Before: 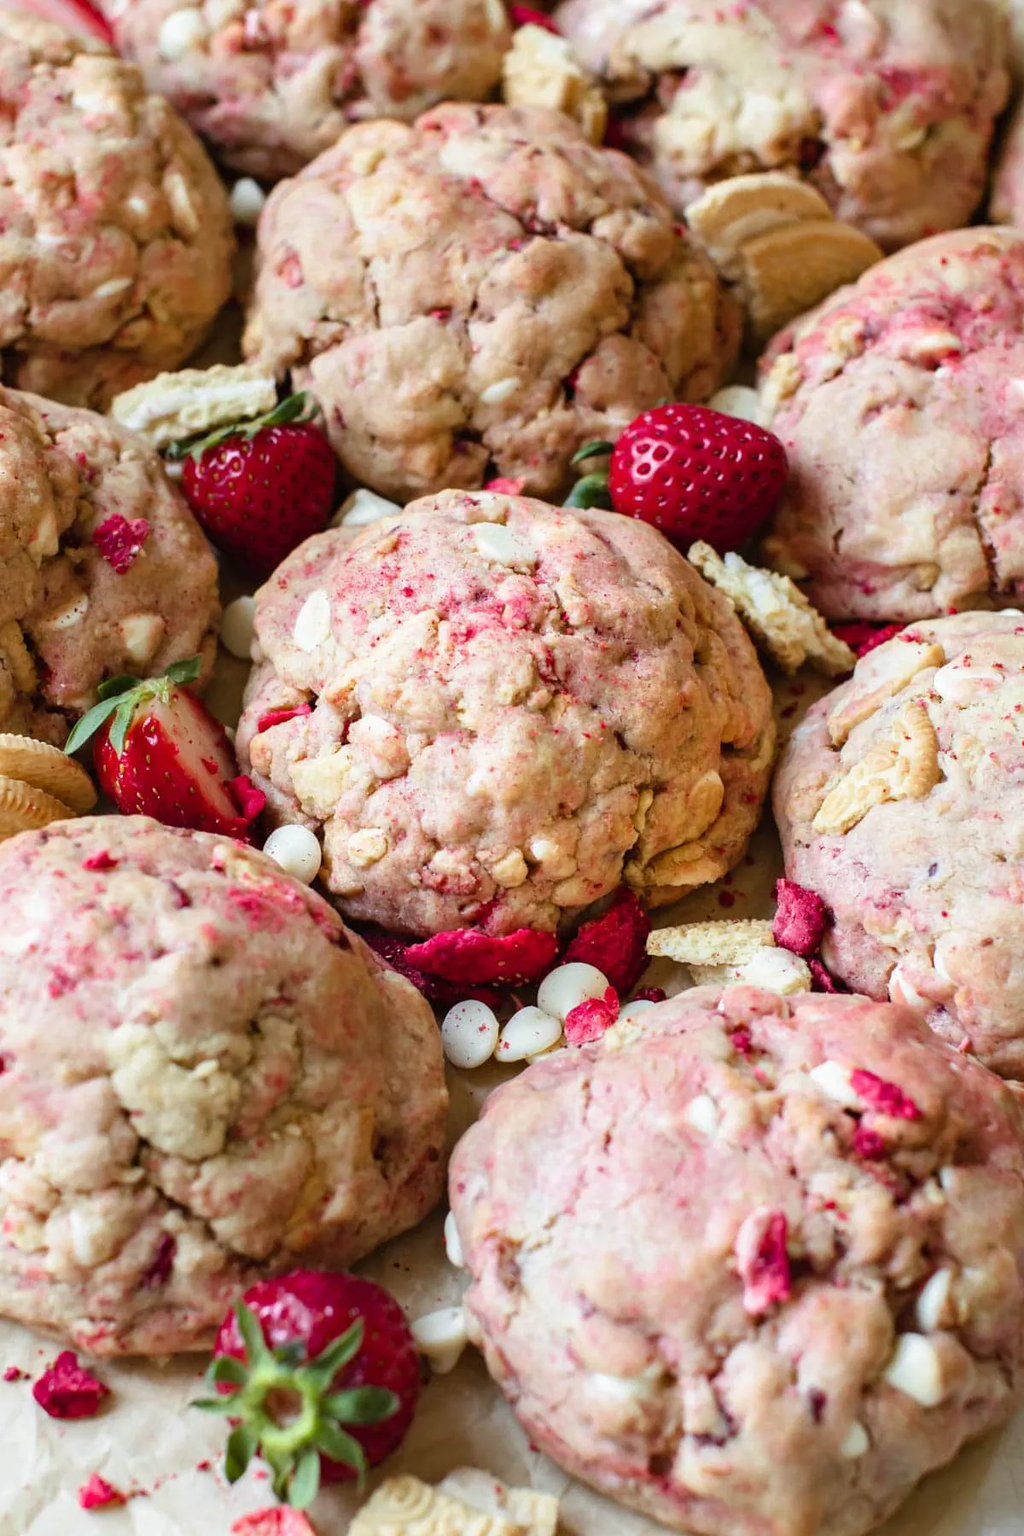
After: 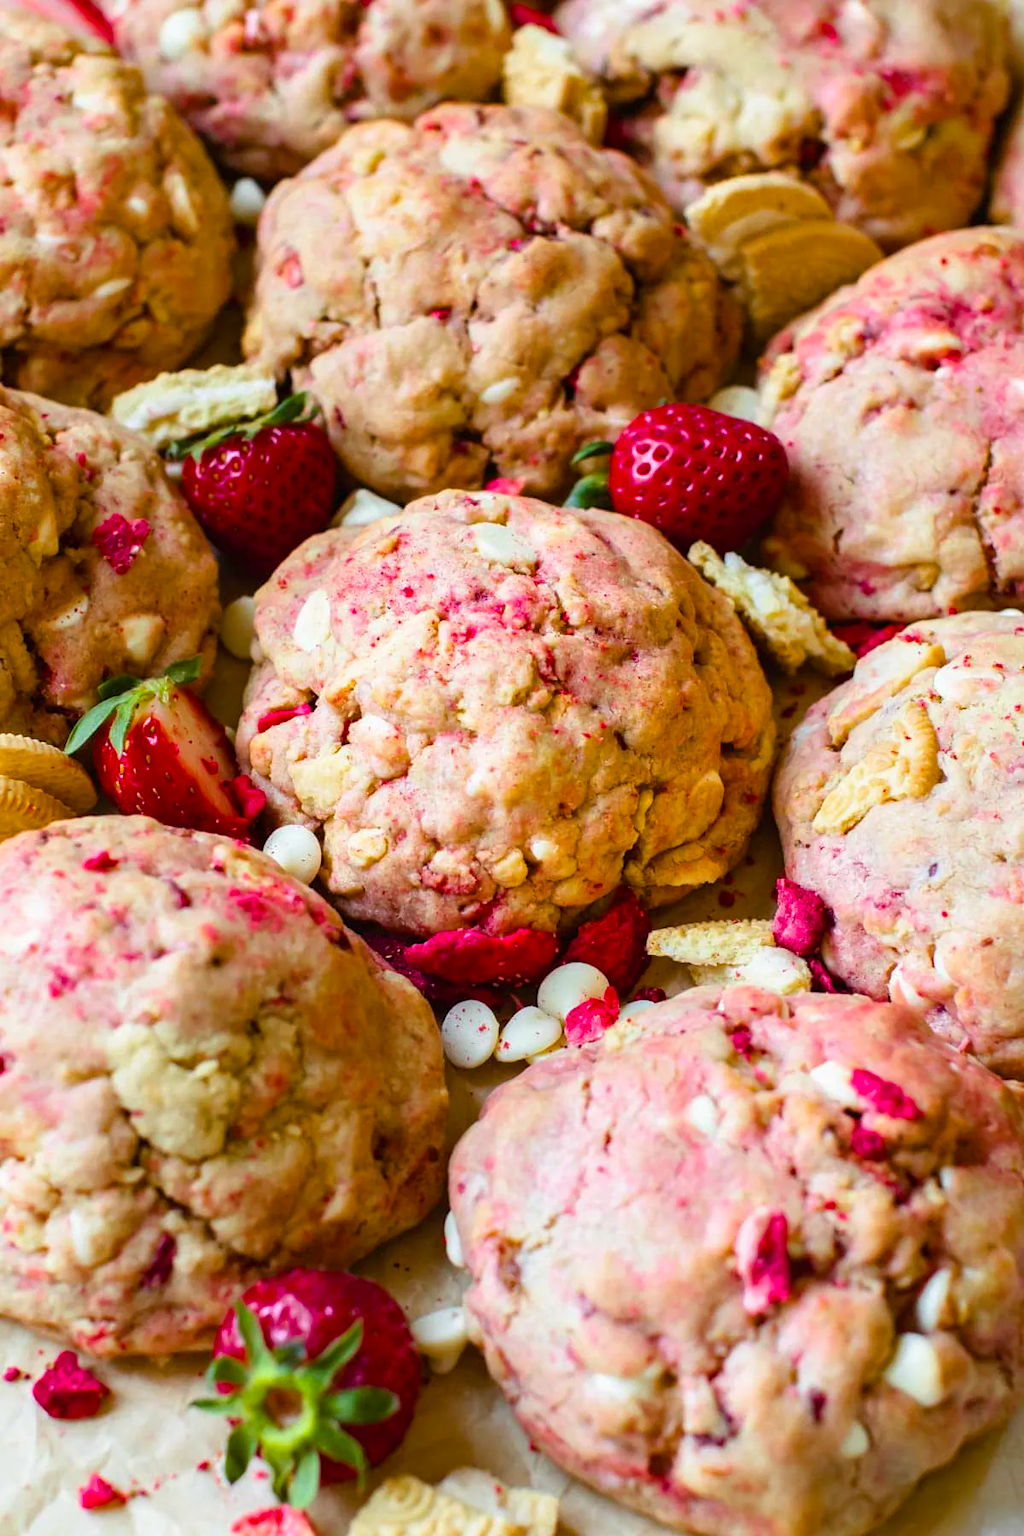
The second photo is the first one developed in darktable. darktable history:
exposure: compensate highlight preservation false
color balance rgb: linear chroma grading › global chroma 14.828%, perceptual saturation grading › global saturation 25.384%, global vibrance 20.813%
